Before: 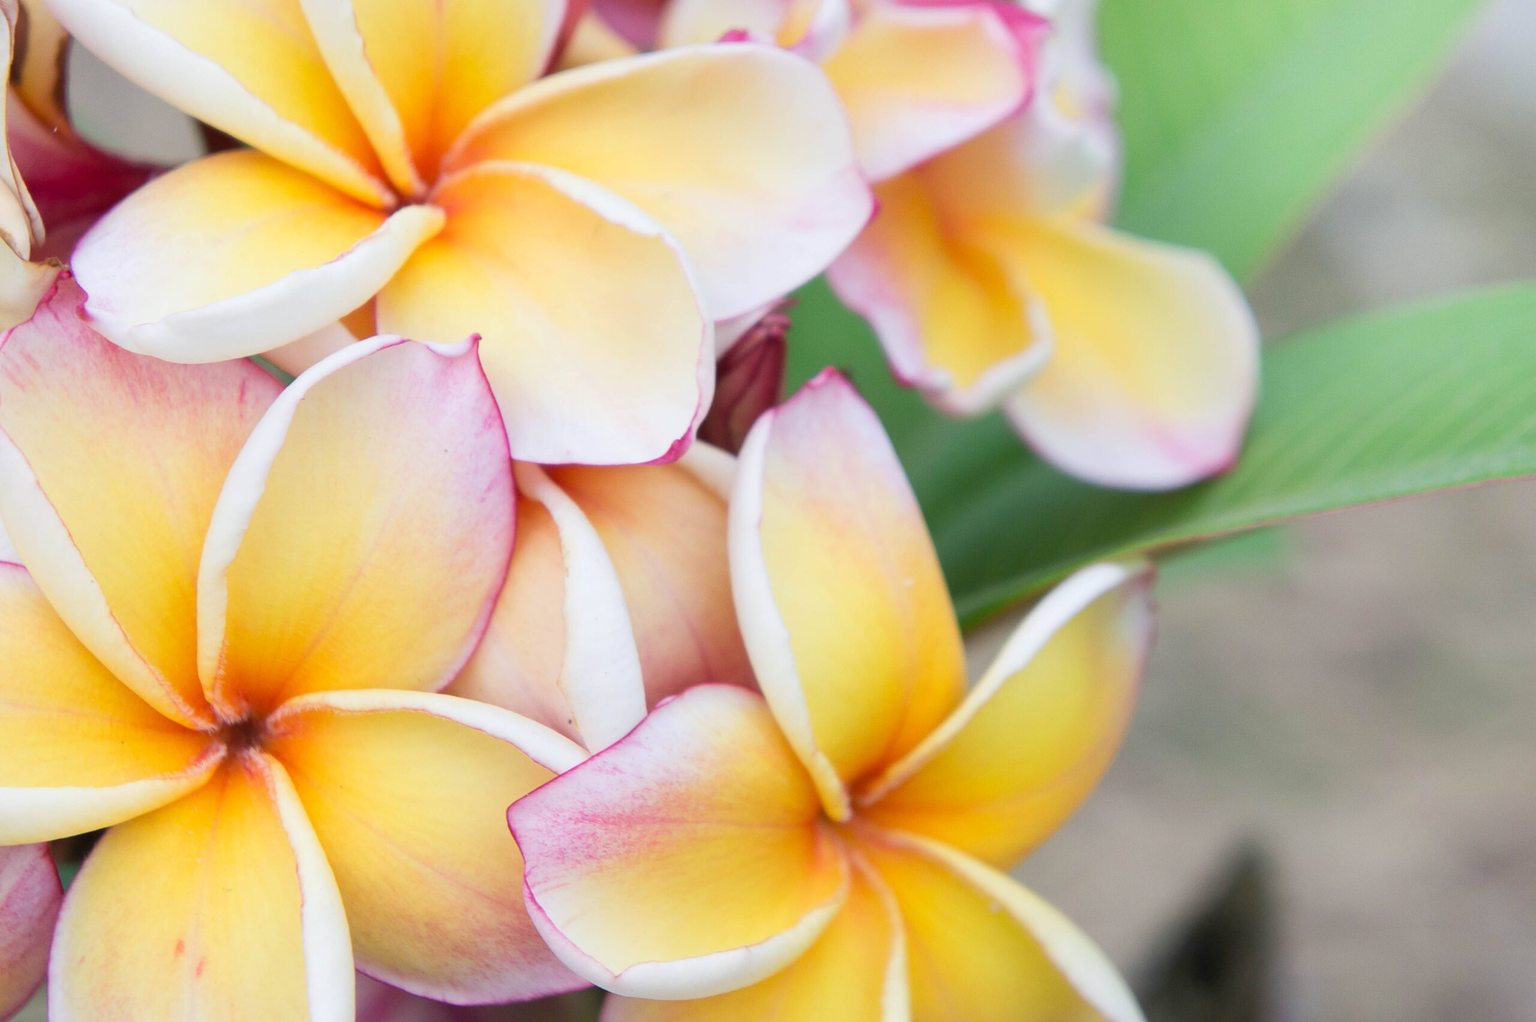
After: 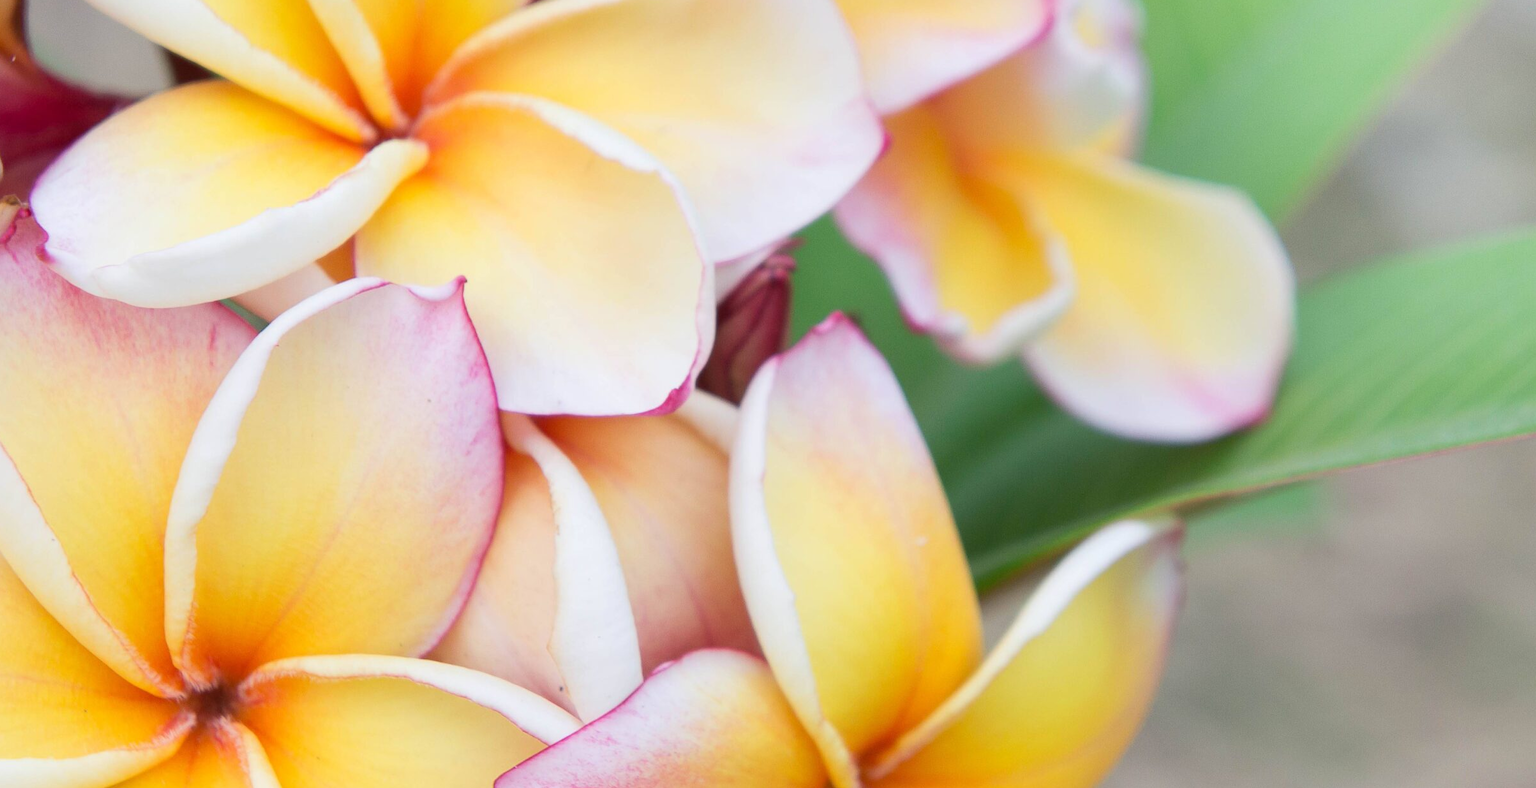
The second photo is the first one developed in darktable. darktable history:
crop: left 2.78%, top 7.333%, right 3.164%, bottom 20.16%
